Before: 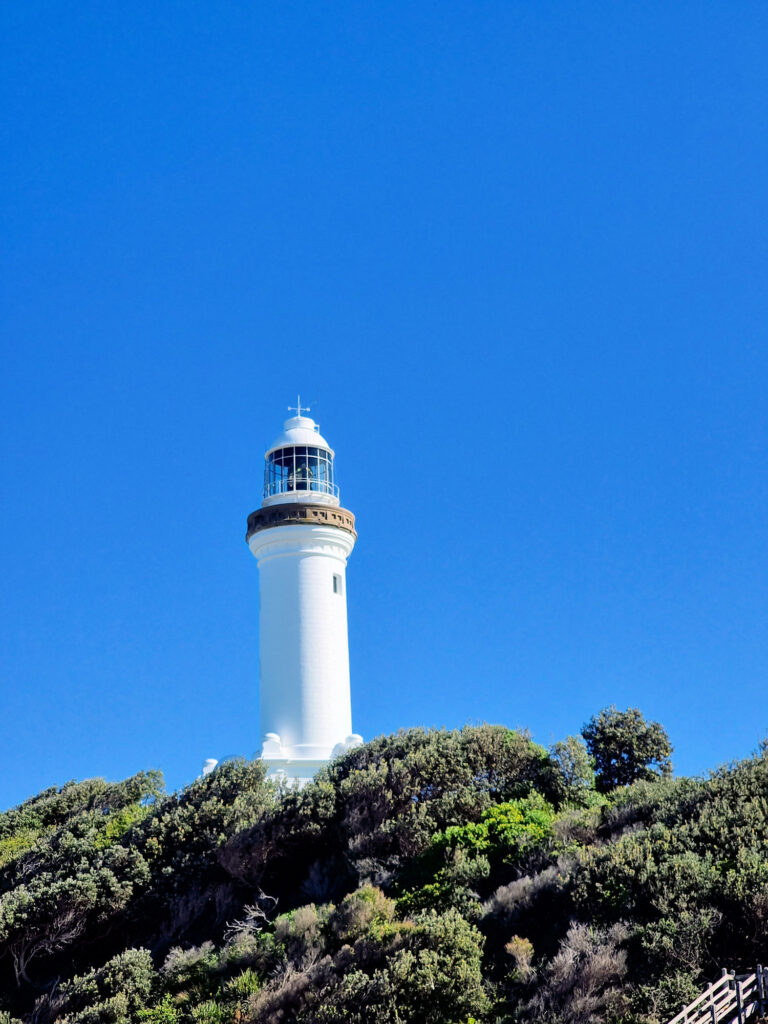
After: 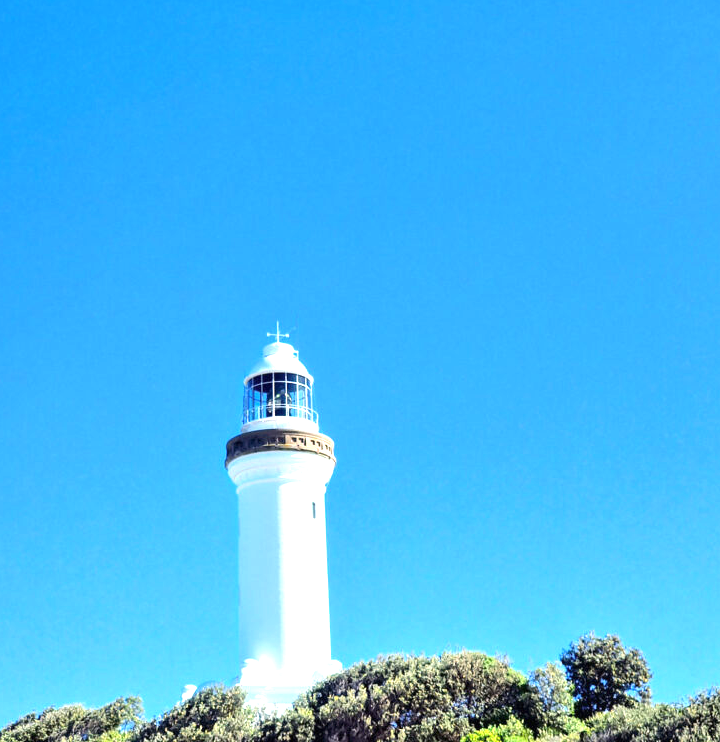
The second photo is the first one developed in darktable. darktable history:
color zones: curves: ch1 [(0.077, 0.436) (0.25, 0.5) (0.75, 0.5)]
crop: left 2.737%, top 7.287%, right 3.421%, bottom 20.179%
exposure: black level correction 0, exposure 1.1 EV, compensate exposure bias true, compensate highlight preservation false
